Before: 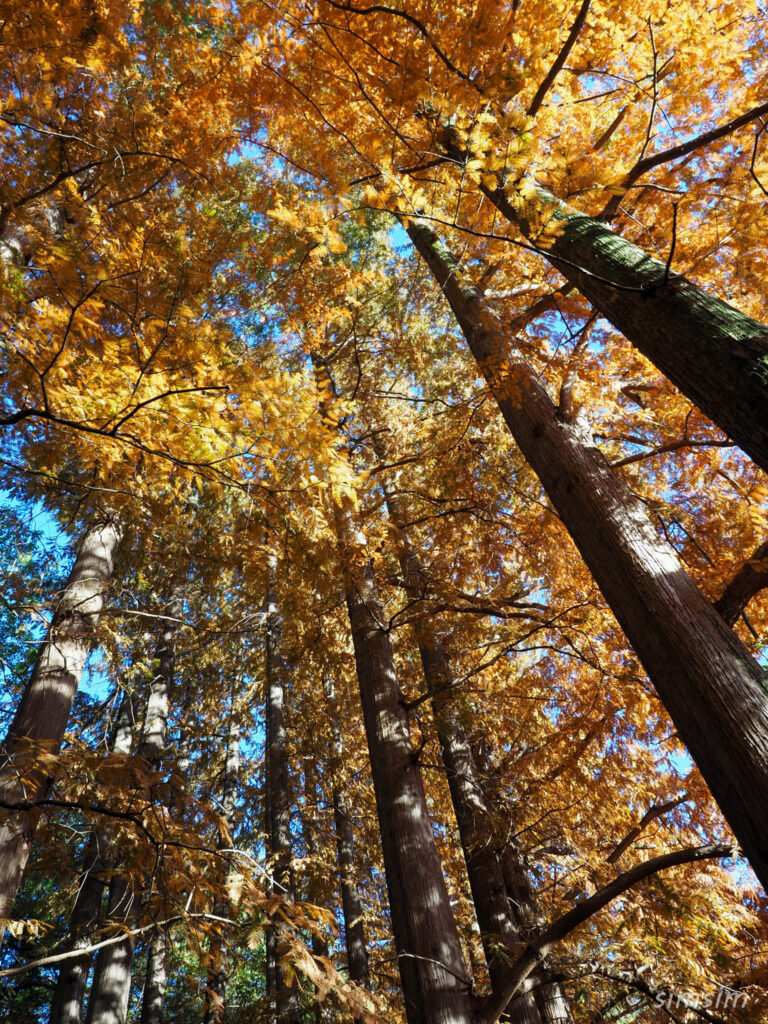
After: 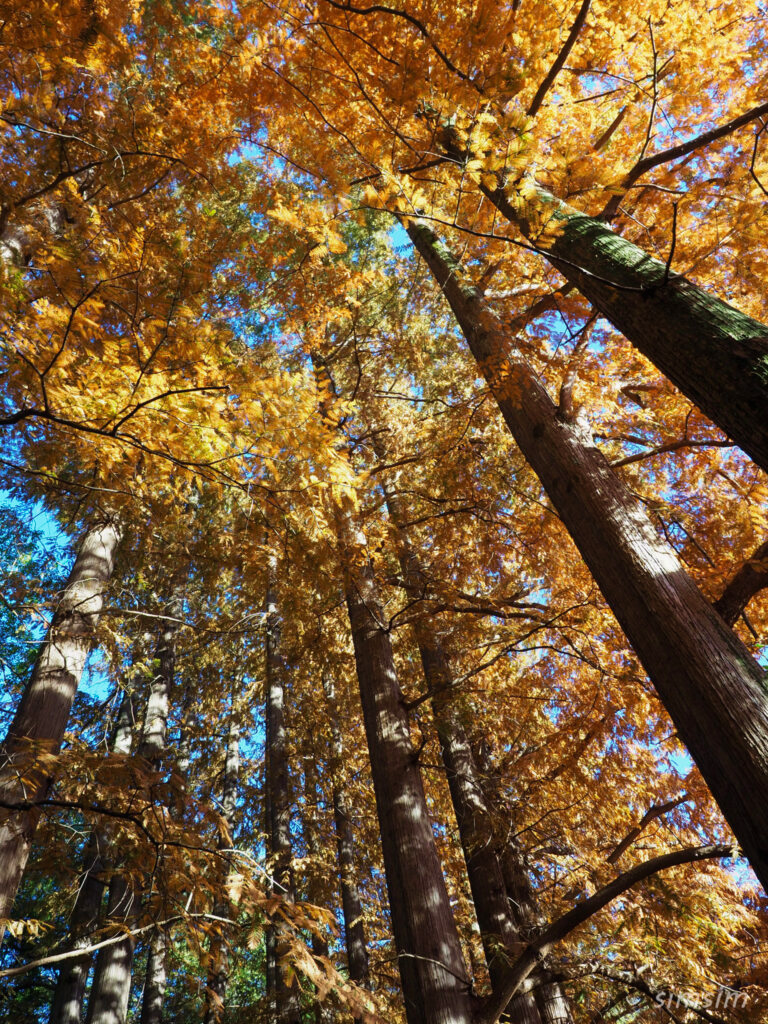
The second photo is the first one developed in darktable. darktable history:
contrast equalizer: octaves 7, y [[0.524 ×6], [0.512 ×6], [0.379 ×6], [0 ×6], [0 ×6]], mix -0.362
velvia: on, module defaults
